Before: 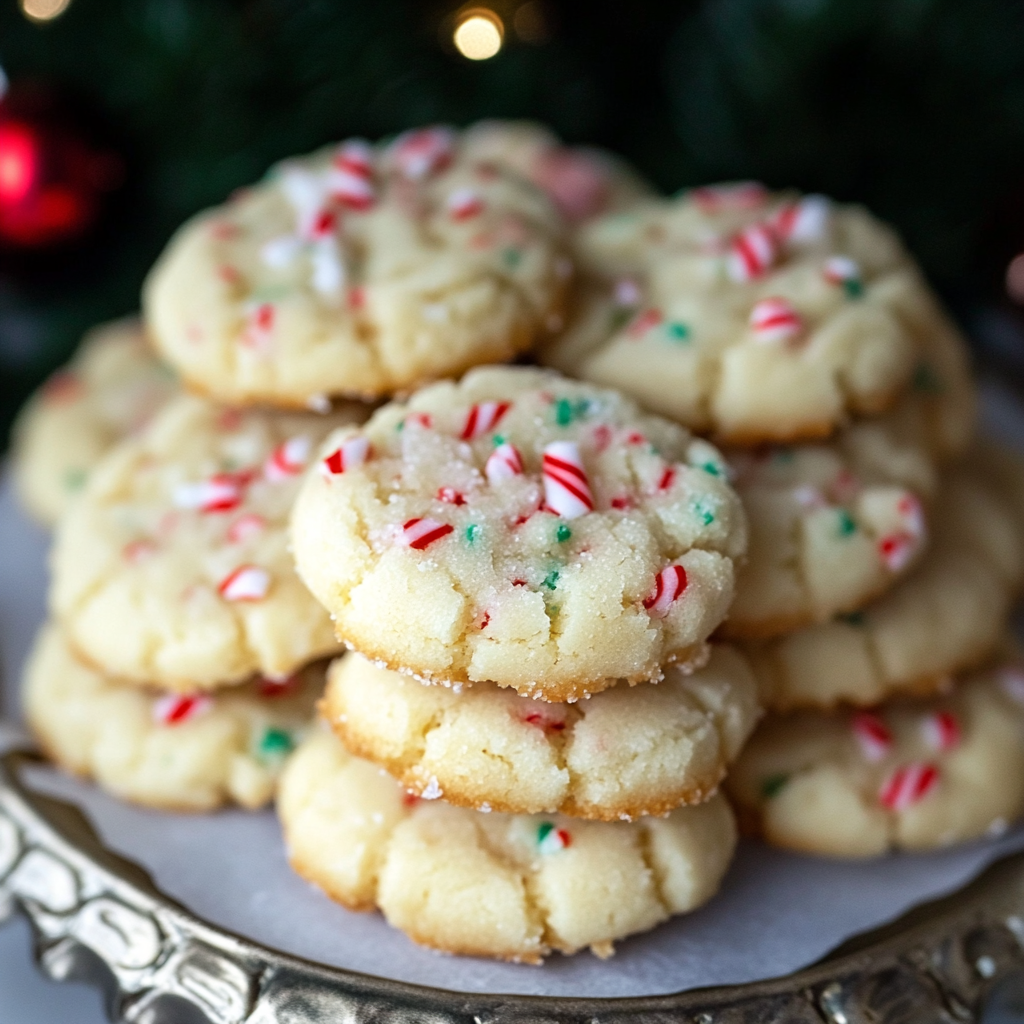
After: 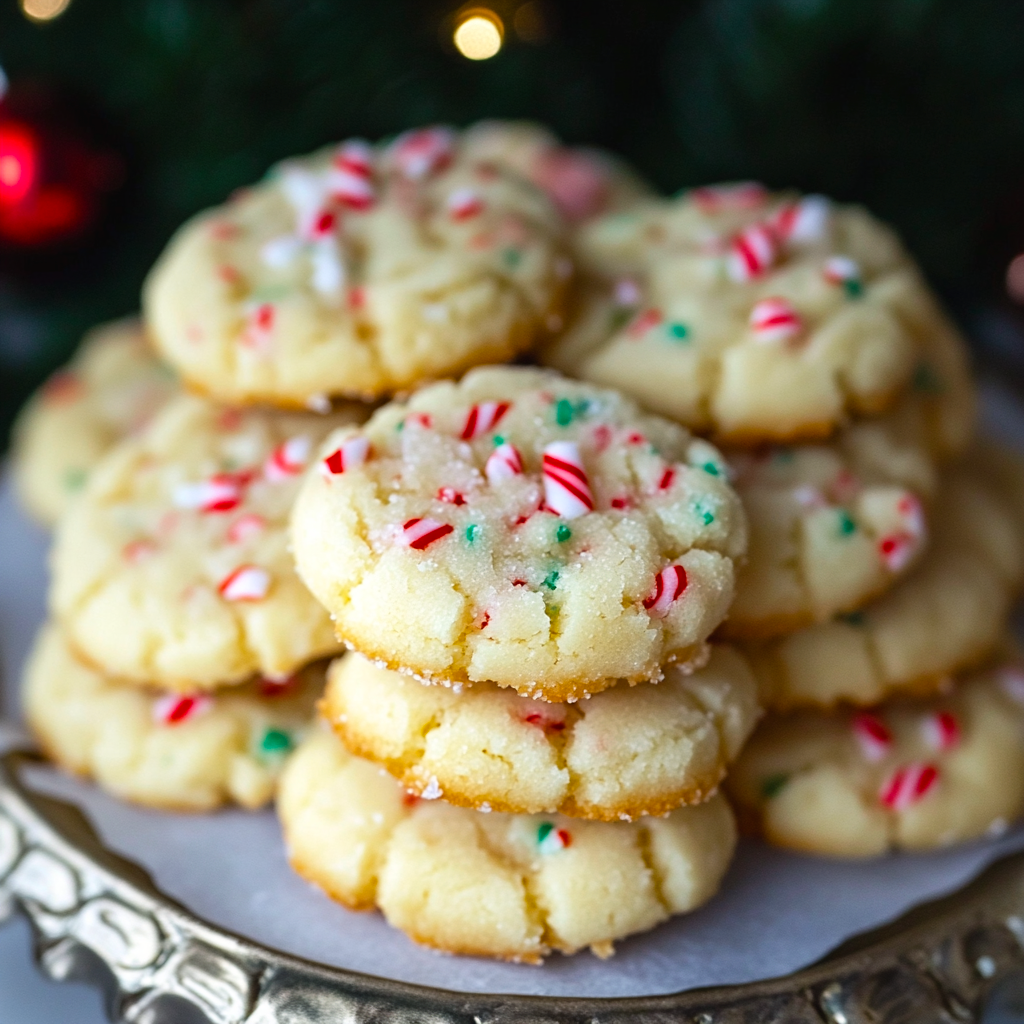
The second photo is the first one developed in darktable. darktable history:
color balance rgb: global offset › luminance 0.233%, perceptual saturation grading › global saturation 31.011%
